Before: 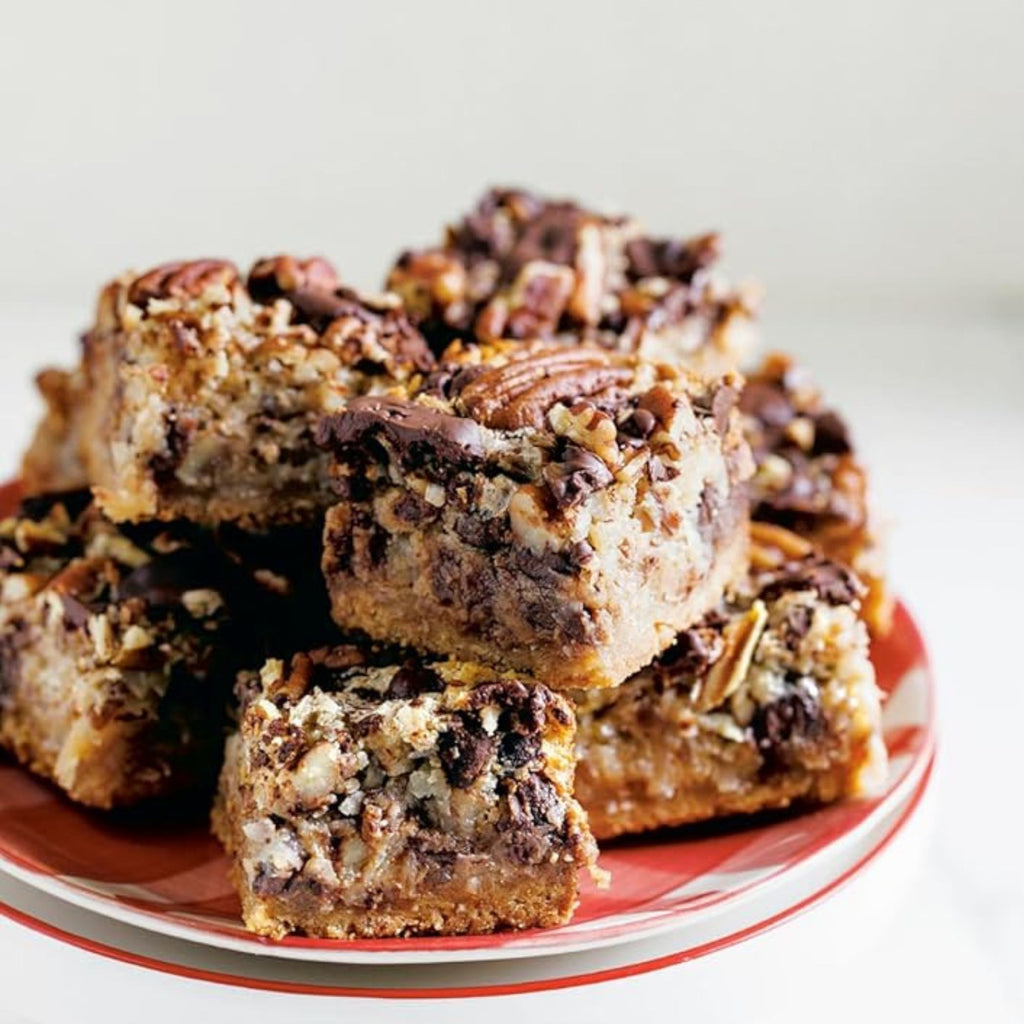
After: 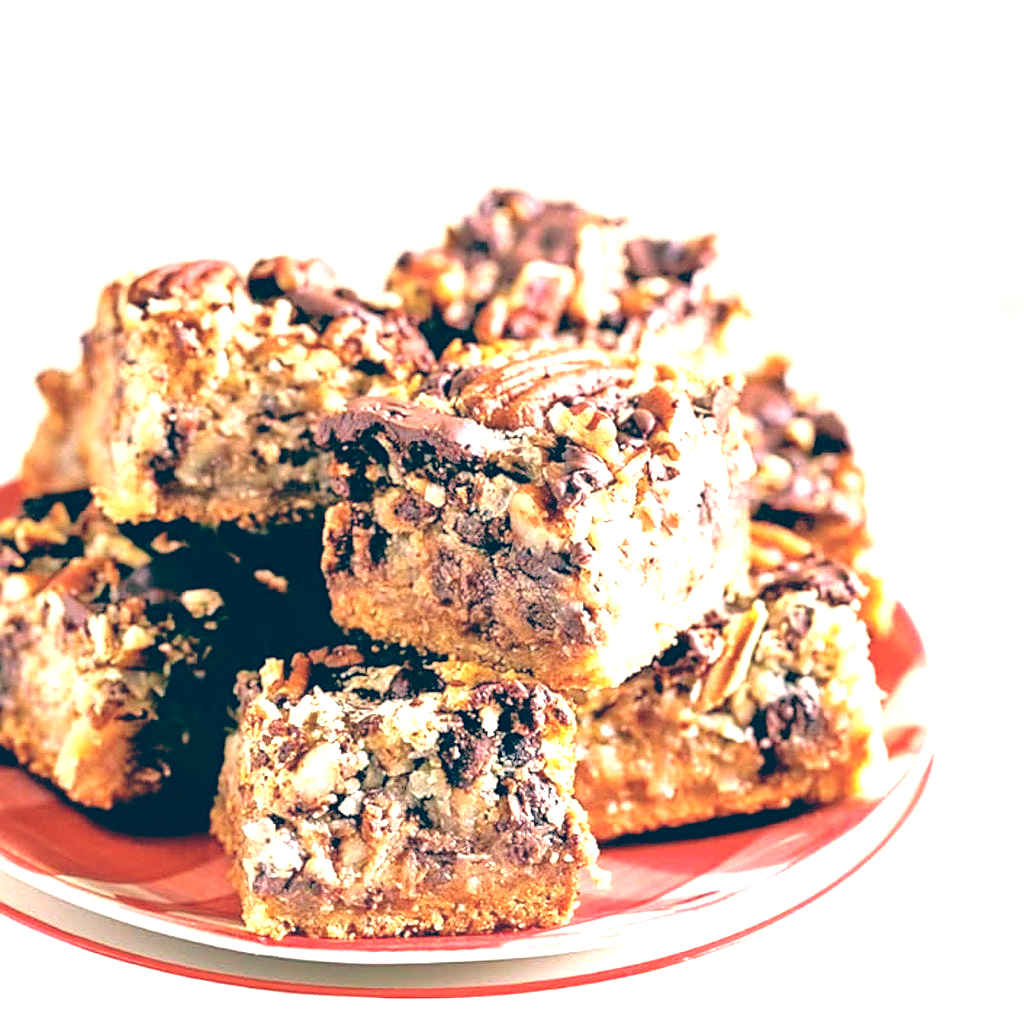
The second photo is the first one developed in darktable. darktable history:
sharpen: on, module defaults
color balance: lift [1.006, 0.985, 1.002, 1.015], gamma [1, 0.953, 1.008, 1.047], gain [1.076, 1.13, 1.004, 0.87]
exposure: black level correction 0, exposure 1 EV, compensate exposure bias true, compensate highlight preservation false
levels: levels [0, 0.474, 0.947]
tone equalizer: -7 EV 0.15 EV, -6 EV 0.6 EV, -5 EV 1.15 EV, -4 EV 1.33 EV, -3 EV 1.15 EV, -2 EV 0.6 EV, -1 EV 0.15 EV, mask exposure compensation -0.5 EV
